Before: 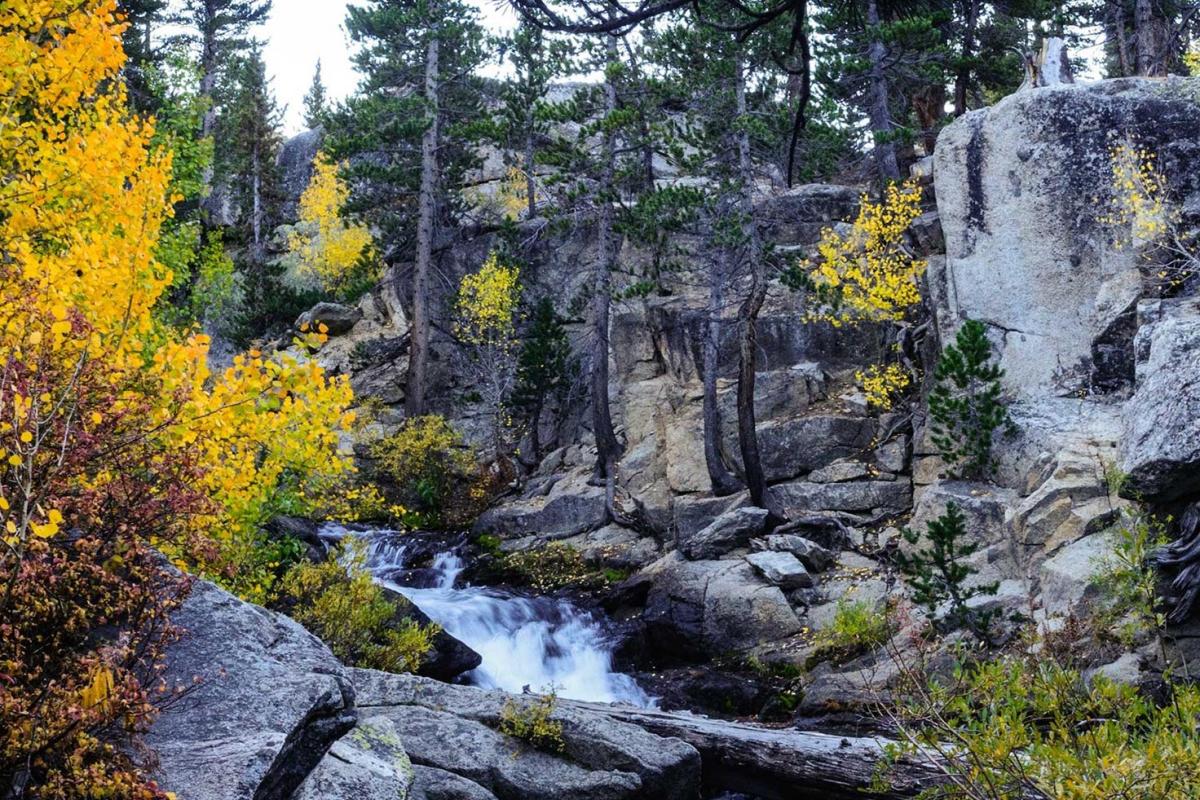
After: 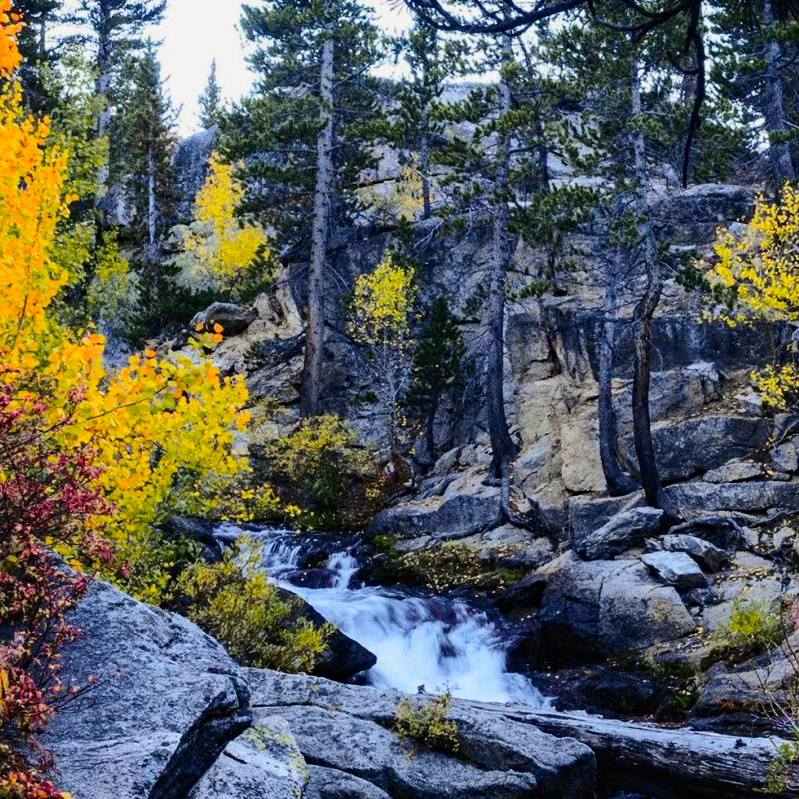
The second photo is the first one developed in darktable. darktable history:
tone equalizer: on, module defaults
tone curve: curves: ch0 [(0, 0) (0.23, 0.189) (0.486, 0.52) (0.822, 0.825) (0.994, 0.955)]; ch1 [(0, 0) (0.226, 0.261) (0.379, 0.442) (0.469, 0.468) (0.495, 0.498) (0.514, 0.509) (0.561, 0.603) (0.59, 0.656) (1, 1)]; ch2 [(0, 0) (0.269, 0.299) (0.459, 0.43) (0.498, 0.5) (0.523, 0.52) (0.586, 0.569) (0.635, 0.617) (0.659, 0.681) (0.718, 0.764) (1, 1)], color space Lab, independent channels, preserve colors none
haze removal: compatibility mode true, adaptive false
crop and rotate: left 8.786%, right 24.548%
